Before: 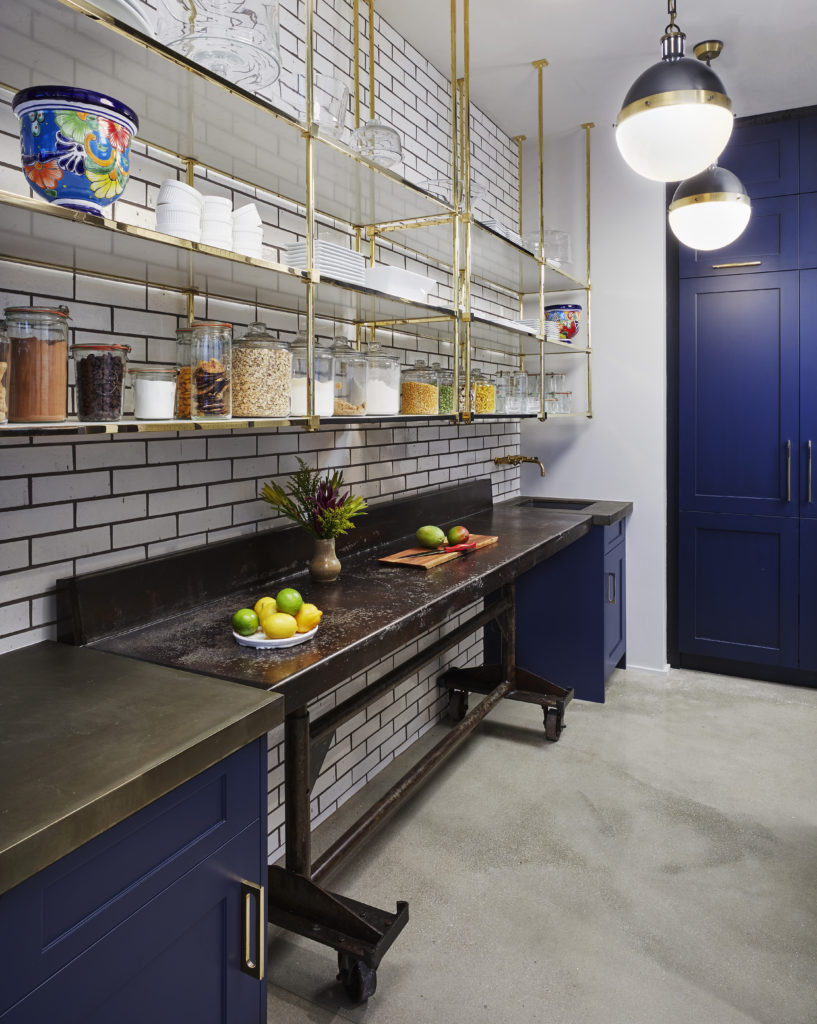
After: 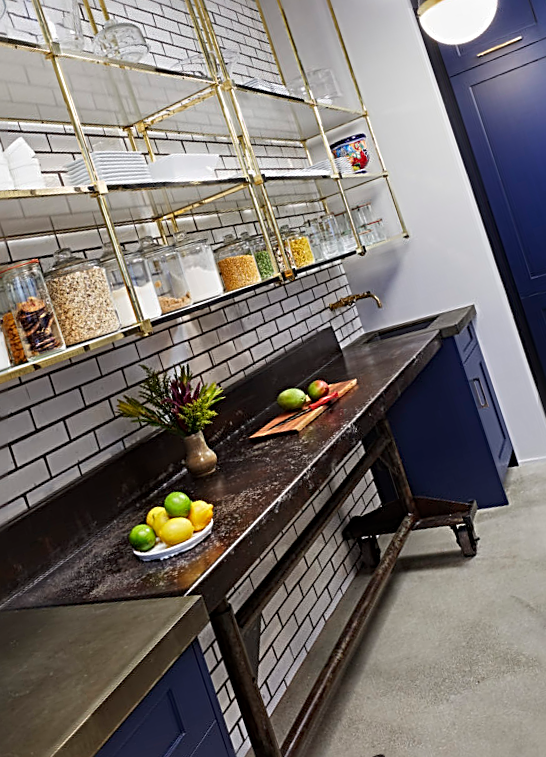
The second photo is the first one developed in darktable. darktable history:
crop and rotate: angle 17.96°, left 6.938%, right 3.643%, bottom 1.09%
sharpen: radius 2.815, amount 0.732
